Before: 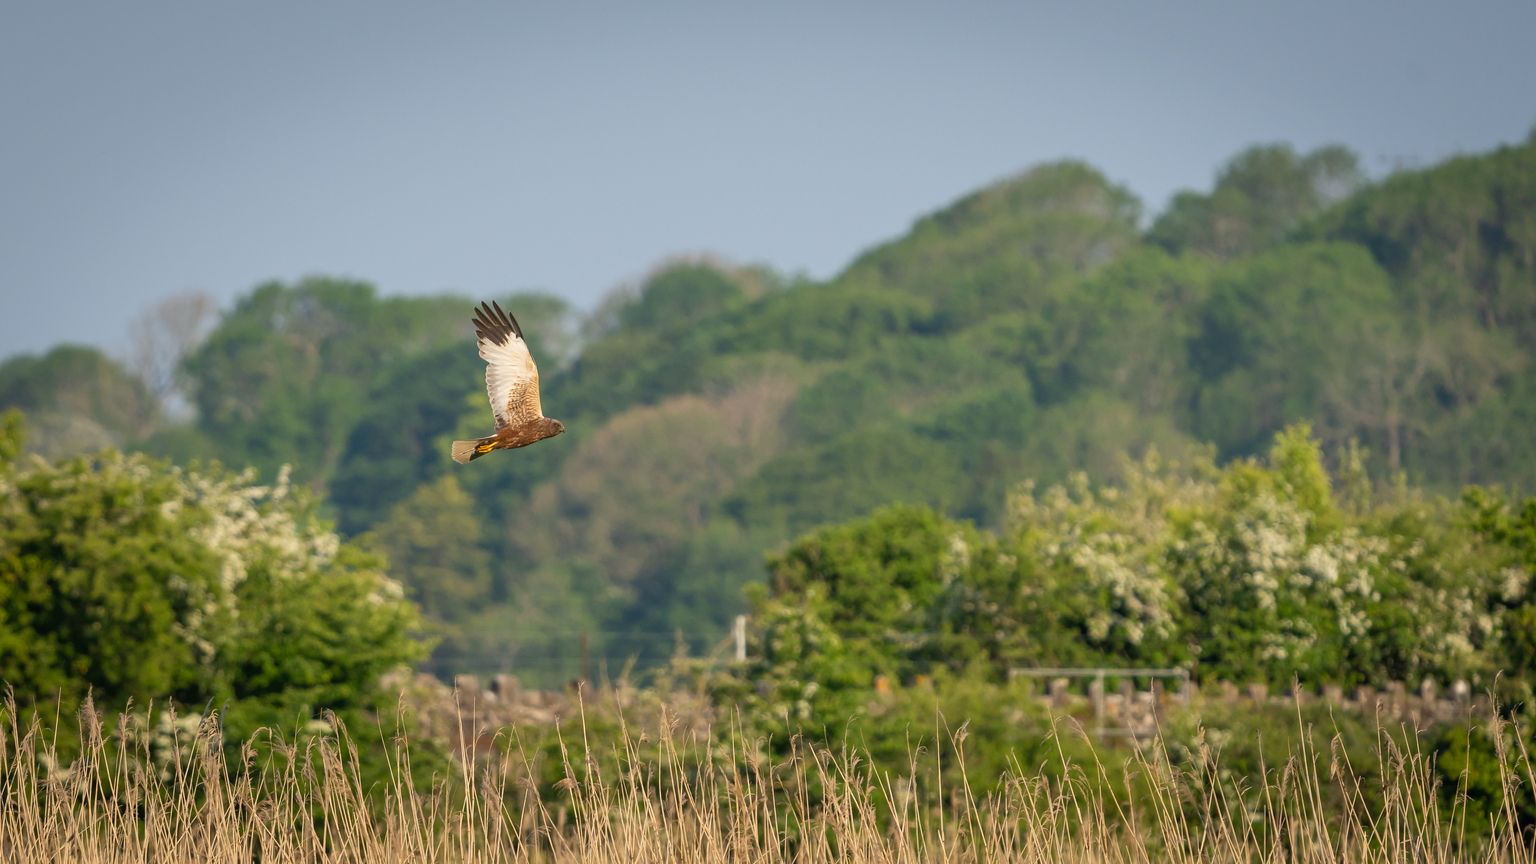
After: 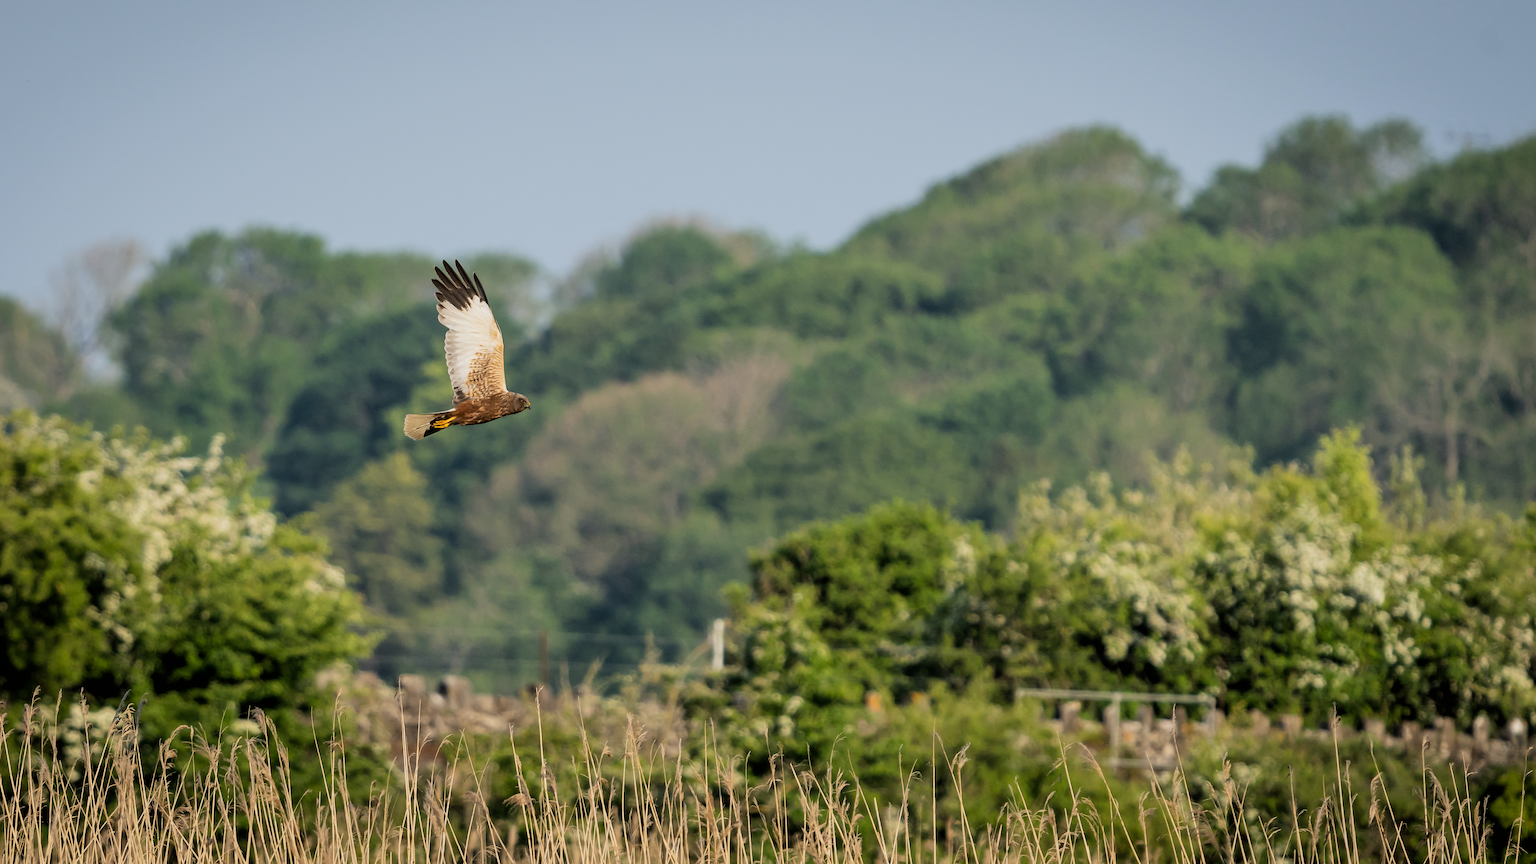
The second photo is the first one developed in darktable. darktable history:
crop and rotate: angle -1.96°, left 3.097%, top 4.154%, right 1.586%, bottom 0.529%
filmic rgb: black relative exposure -5 EV, white relative exposure 3.5 EV, hardness 3.19, contrast 1.3, highlights saturation mix -50%
white balance: red 0.986, blue 1.01
